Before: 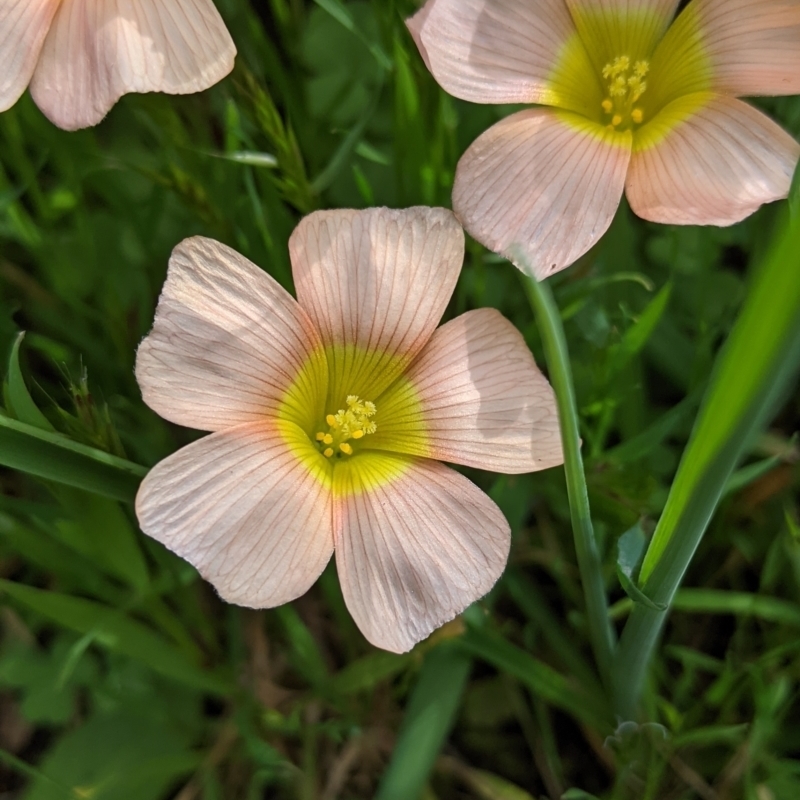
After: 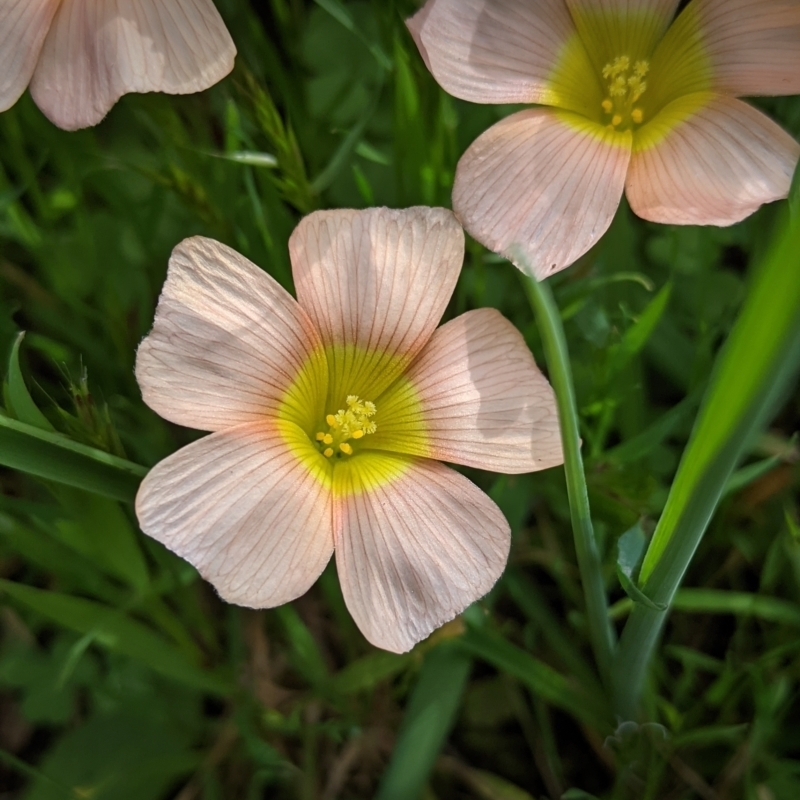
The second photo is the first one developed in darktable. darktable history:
vignetting: fall-off start 100.4%, saturation -0.024, width/height ratio 1.321
